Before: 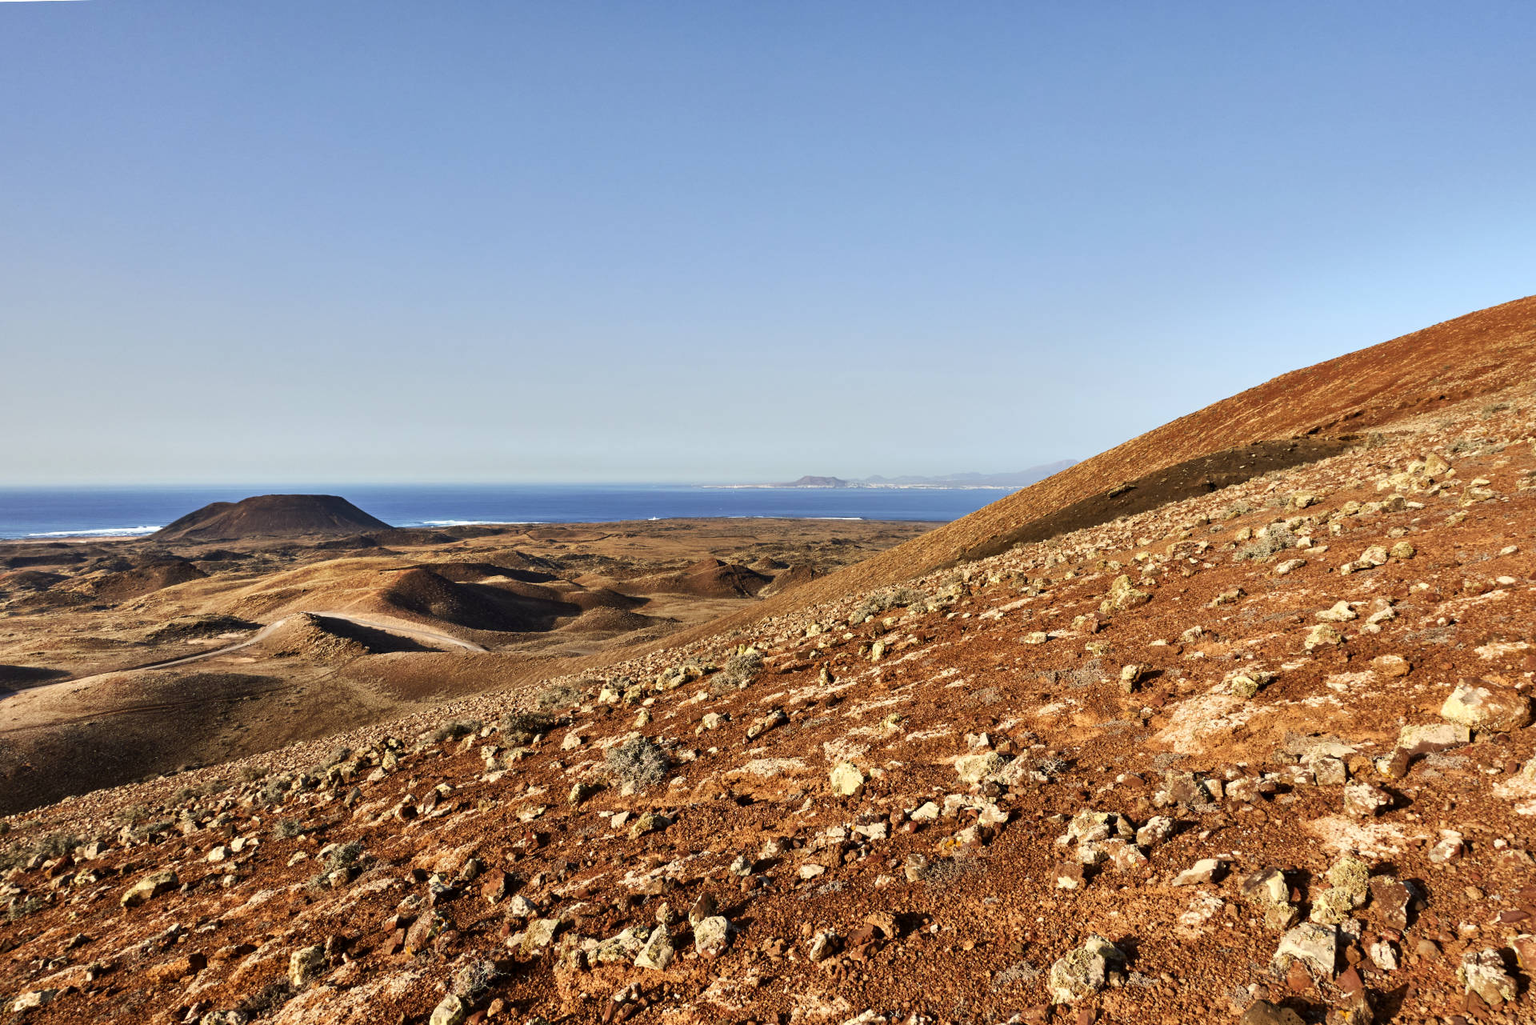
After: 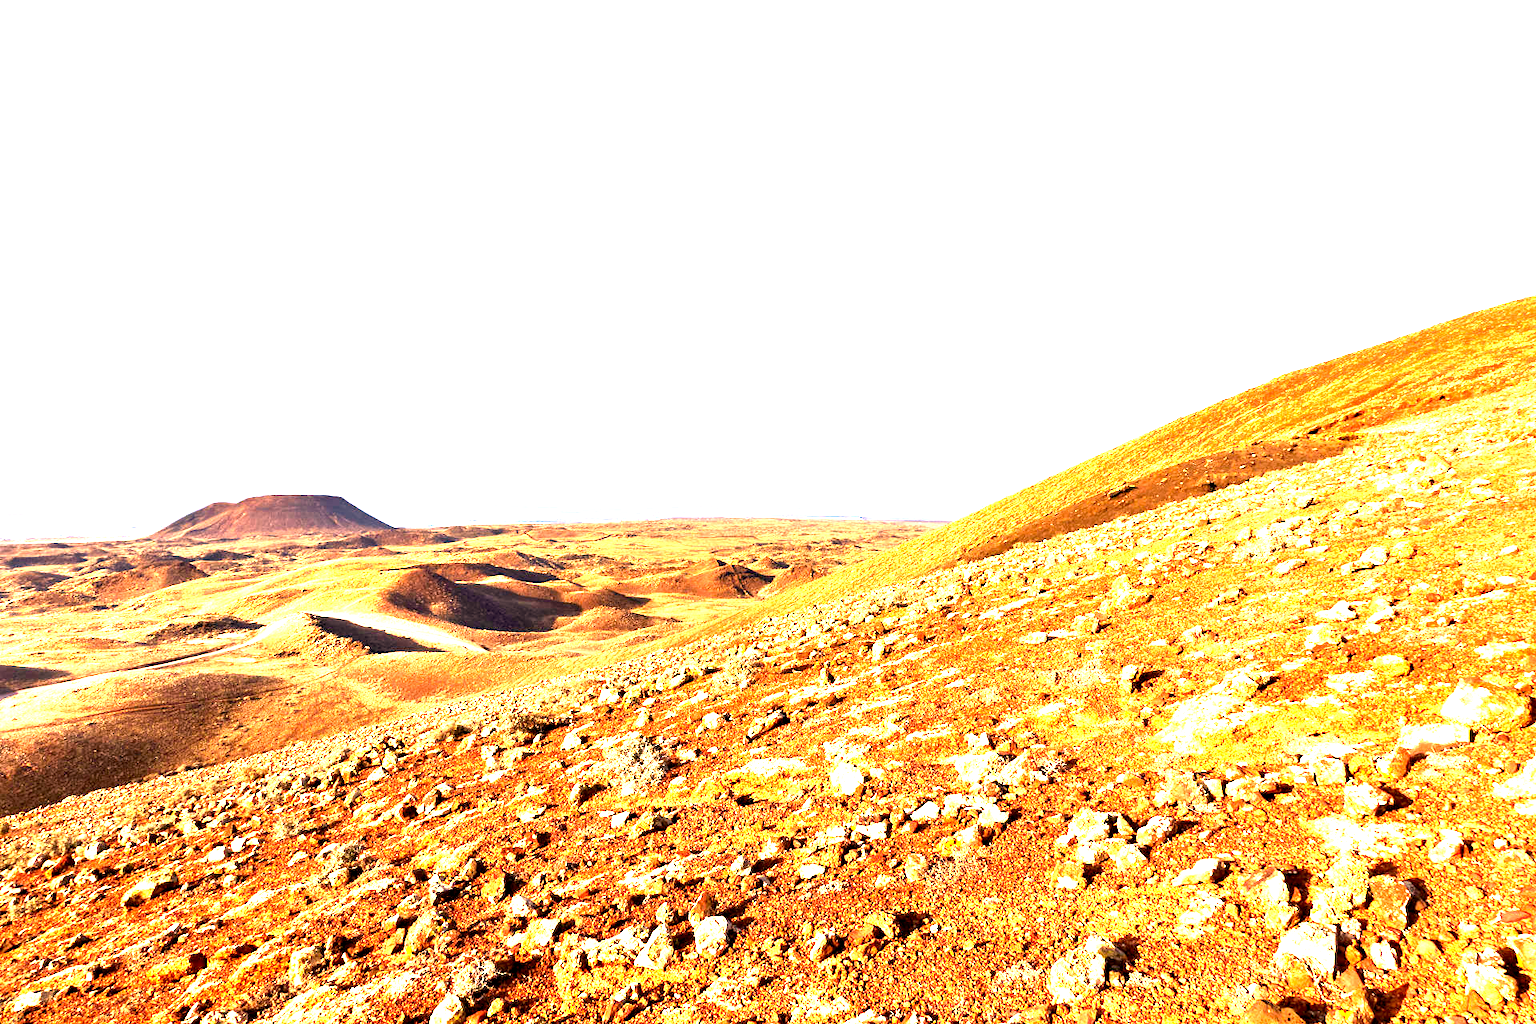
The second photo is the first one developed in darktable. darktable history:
exposure: black level correction 0.001, exposure 2.706 EV, compensate highlight preservation false
color correction: highlights a* 21, highlights b* 19.55
